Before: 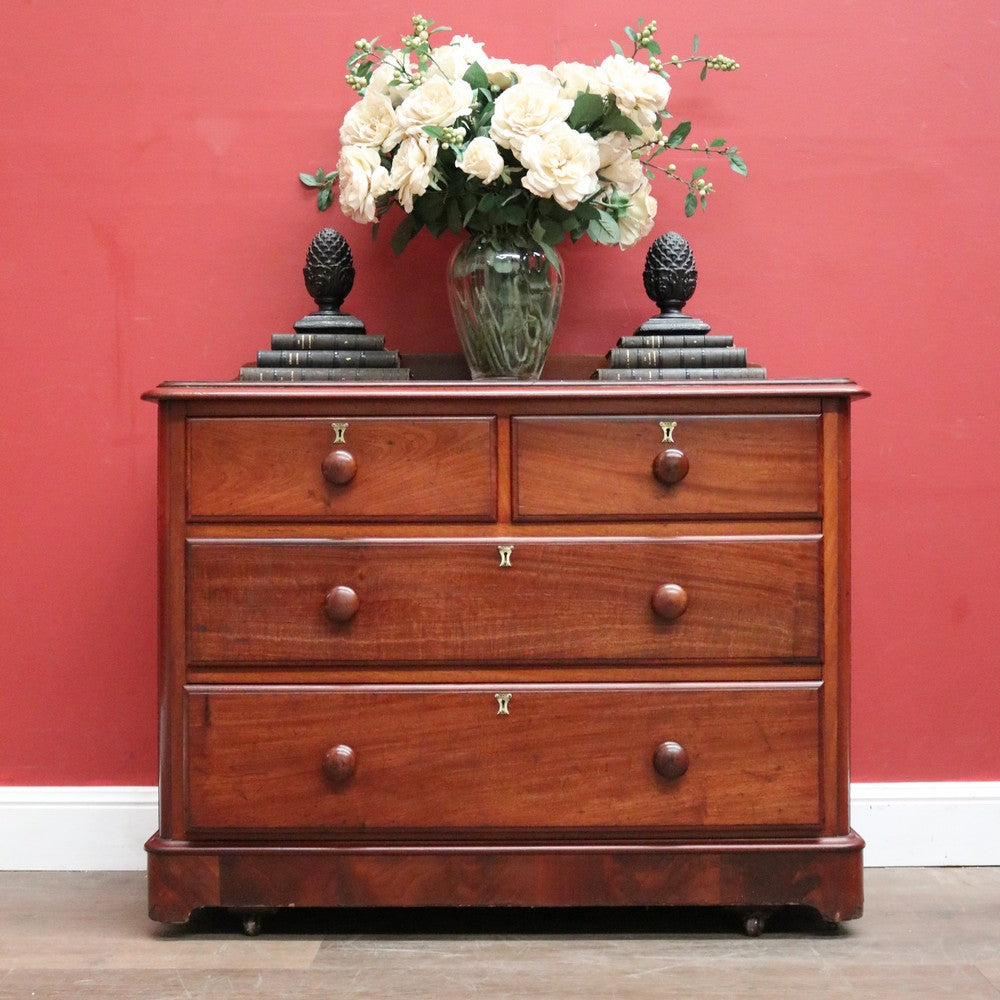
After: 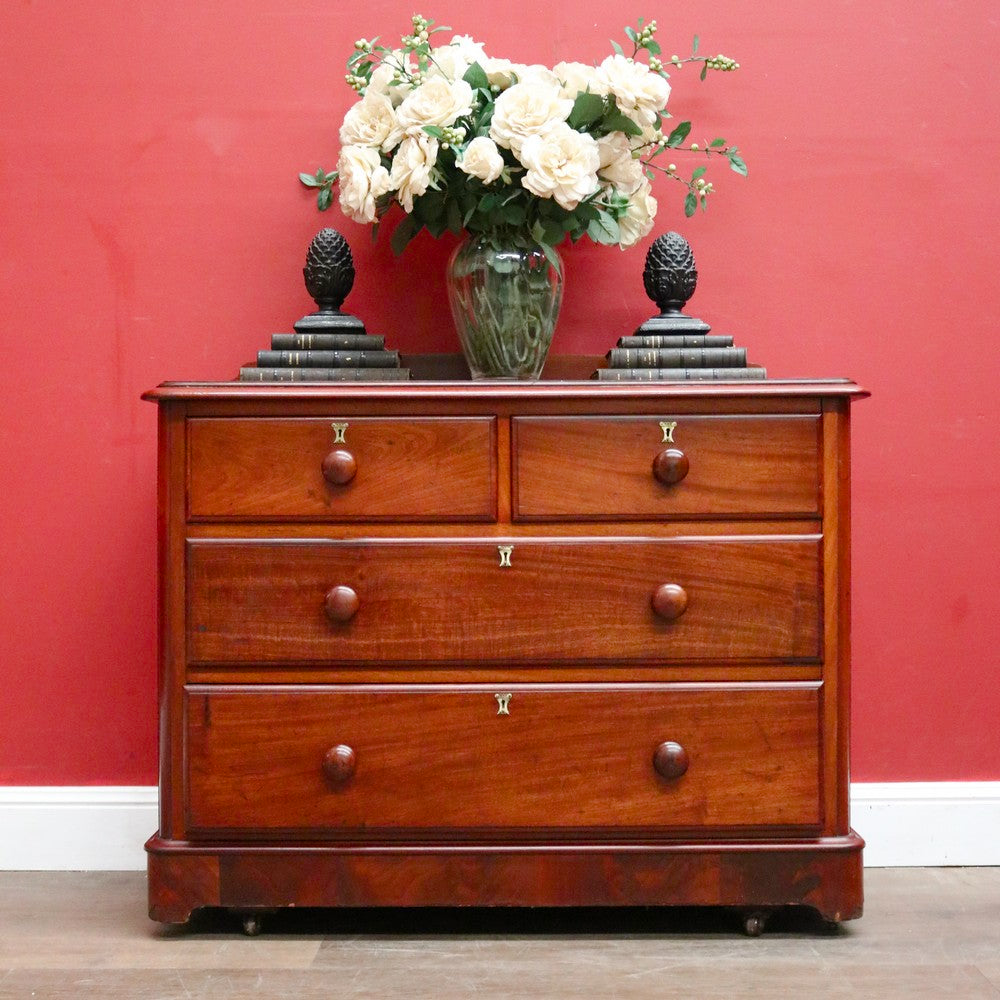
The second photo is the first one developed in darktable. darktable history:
color balance rgb: perceptual saturation grading › global saturation 20%, perceptual saturation grading › highlights -25.388%, perceptual saturation grading › shadows 24.507%
